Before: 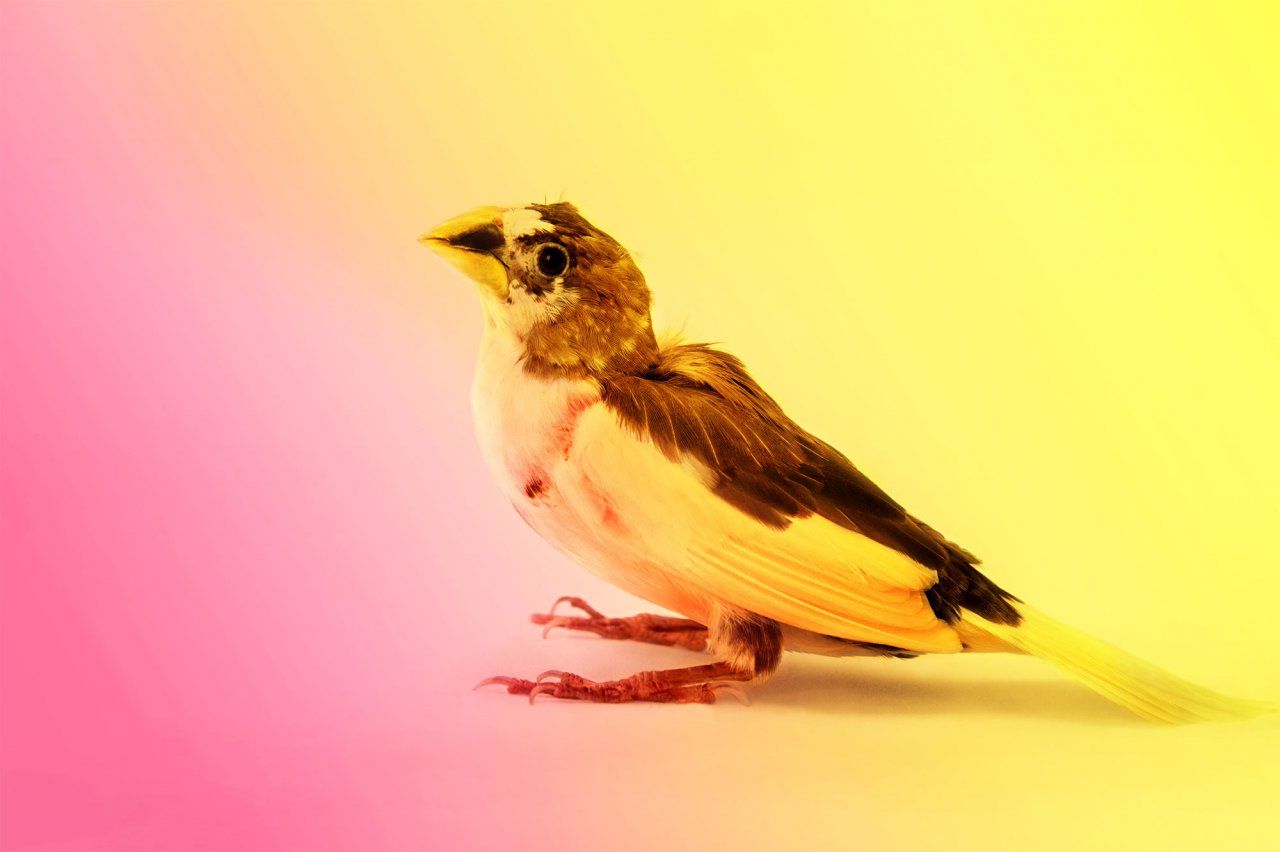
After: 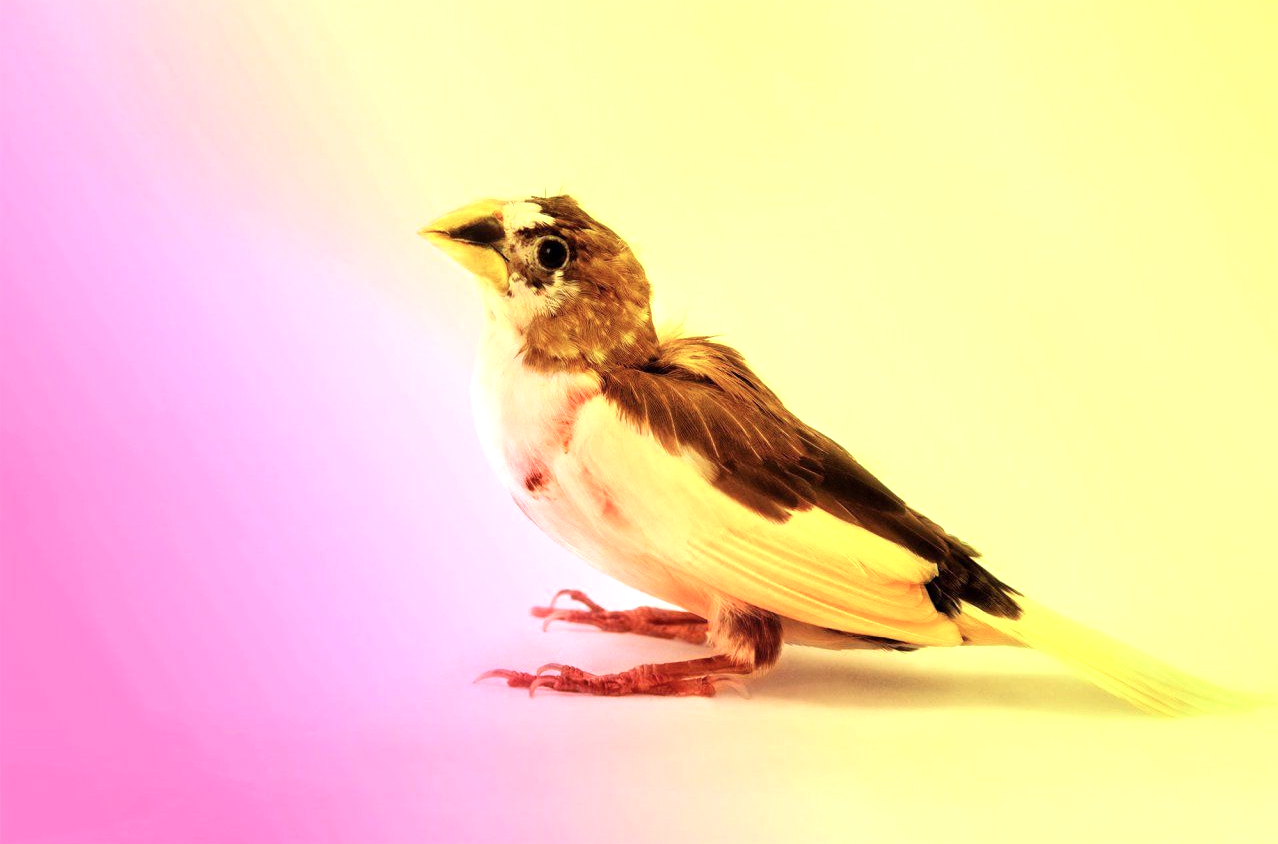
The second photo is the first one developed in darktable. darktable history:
crop: top 0.93%, right 0.108%
color calibration: illuminant custom, x 0.389, y 0.387, temperature 3834.95 K
tone equalizer: -8 EV -0.404 EV, -7 EV -0.389 EV, -6 EV -0.331 EV, -5 EV -0.228 EV, -3 EV 0.252 EV, -2 EV 0.325 EV, -1 EV 0.411 EV, +0 EV 0.437 EV
